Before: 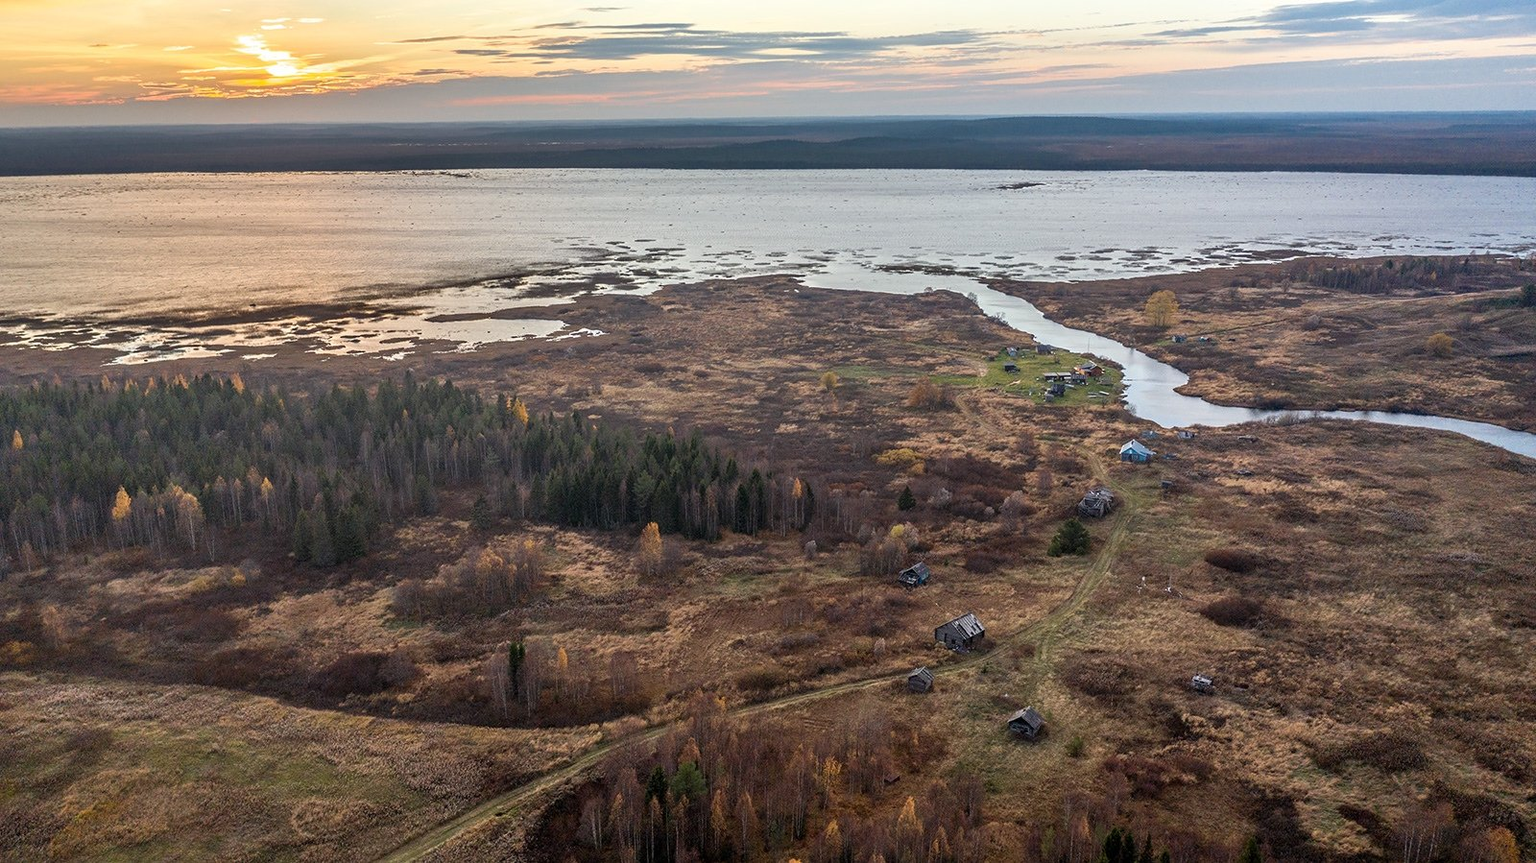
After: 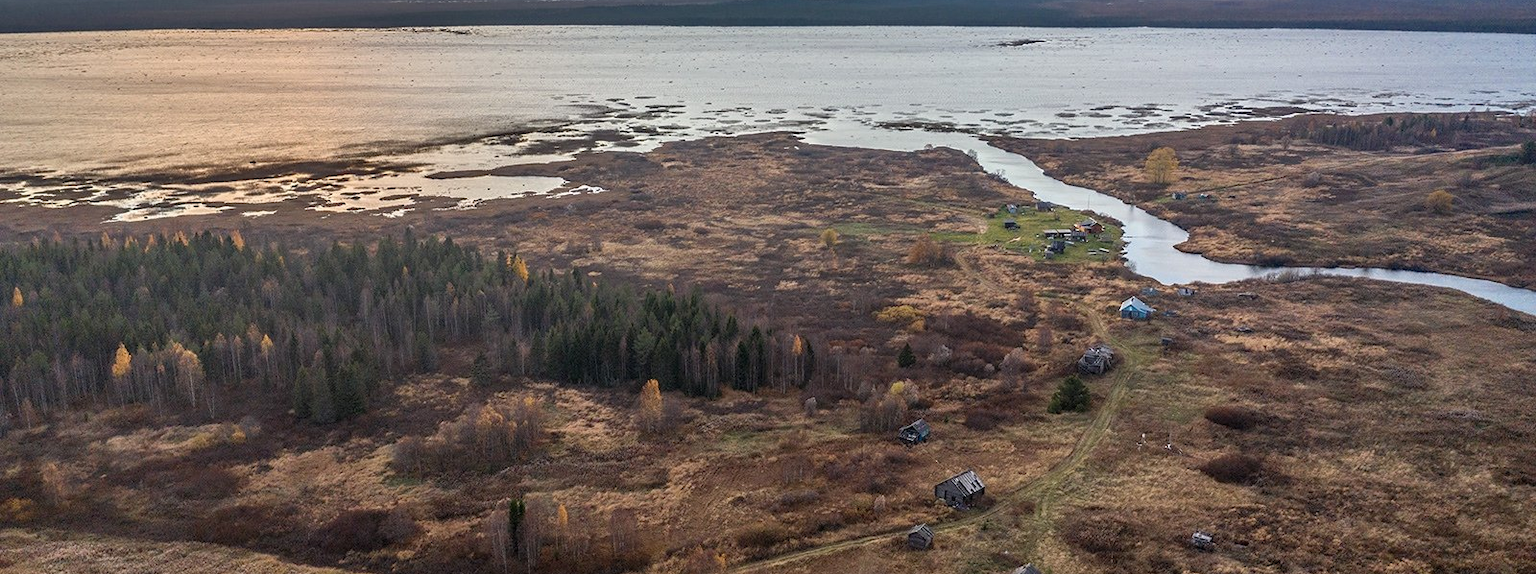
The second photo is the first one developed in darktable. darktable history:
crop: top 16.646%, bottom 16.764%
